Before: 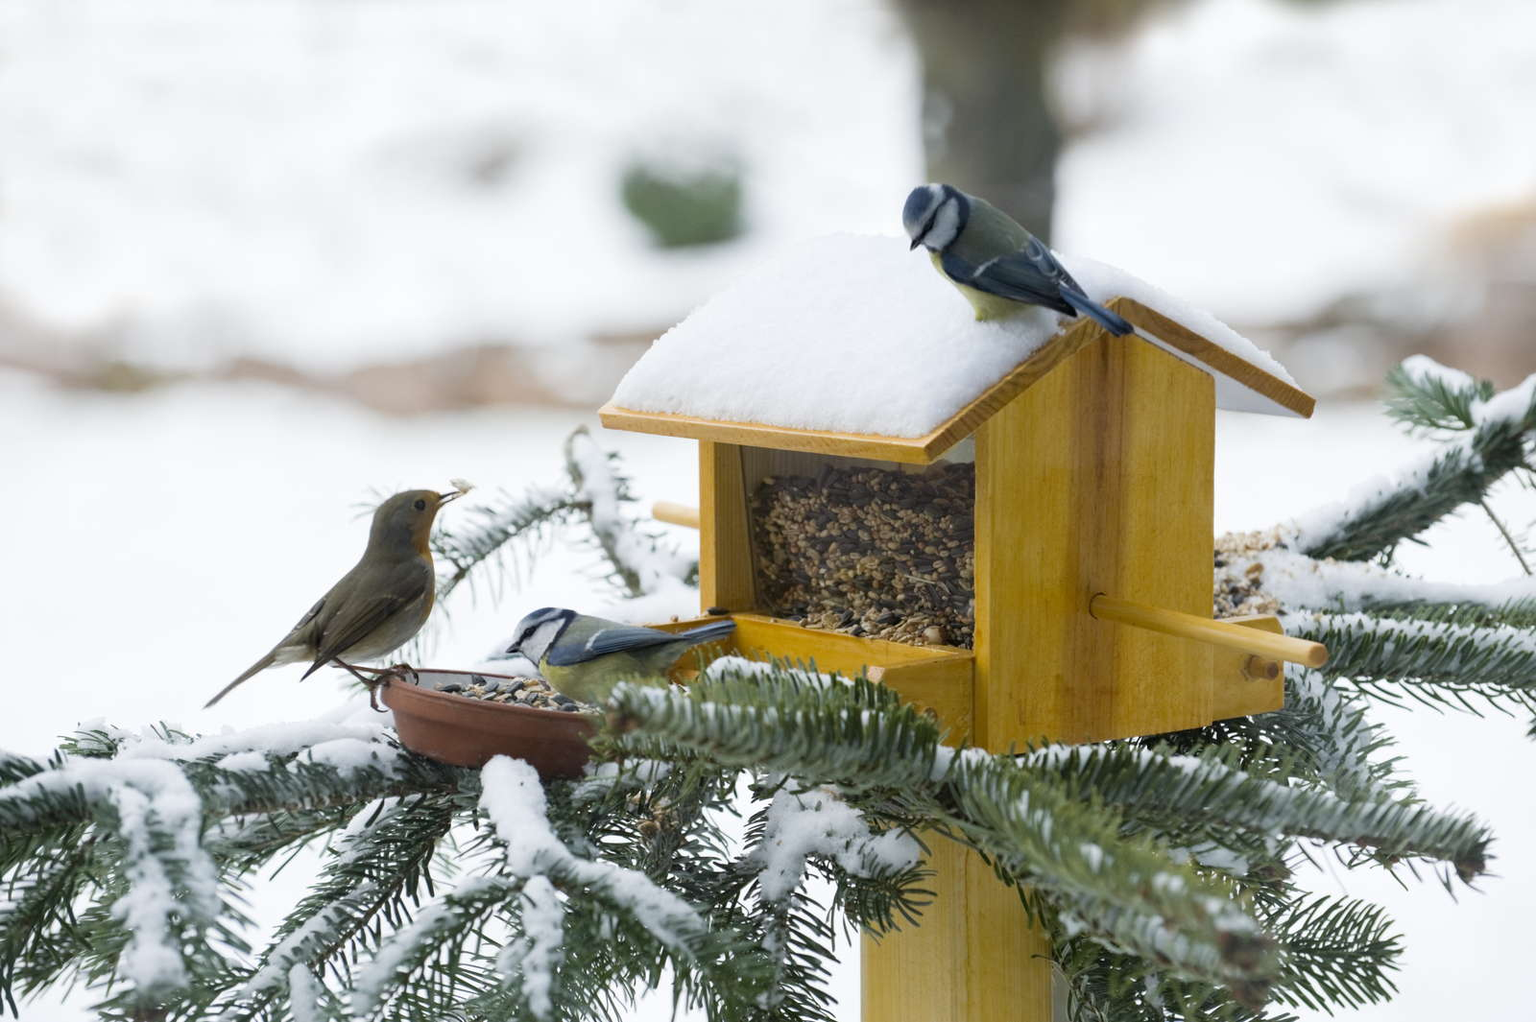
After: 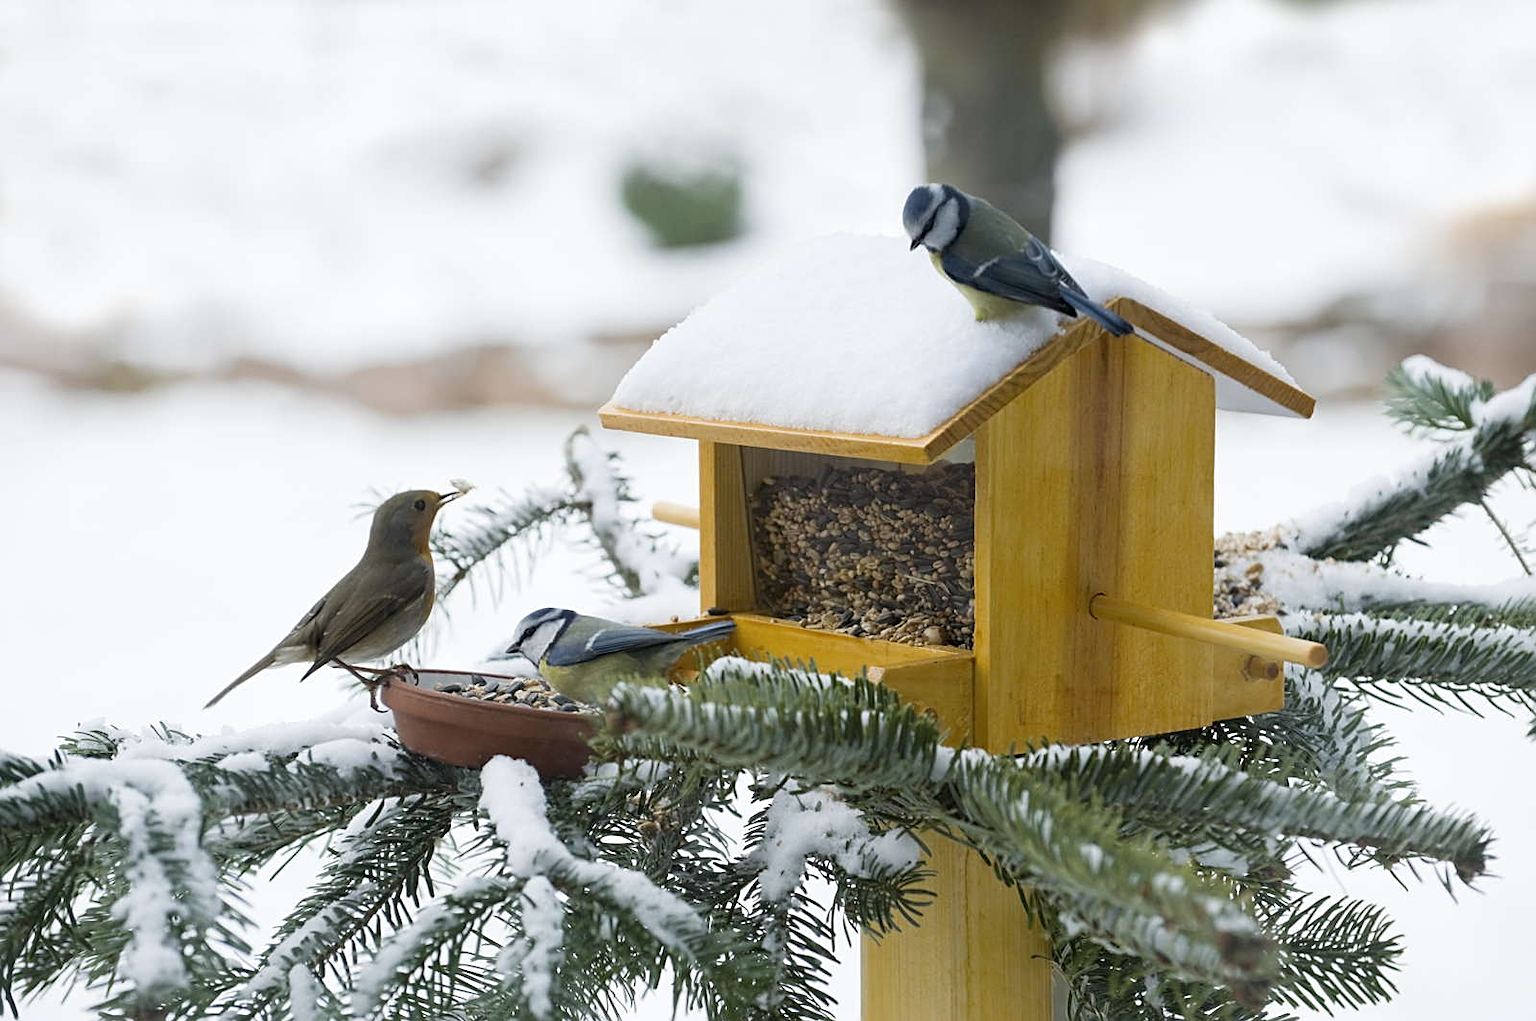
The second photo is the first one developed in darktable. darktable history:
contrast brightness saturation: saturation -0.046
sharpen: on, module defaults
crop: bottom 0.058%
